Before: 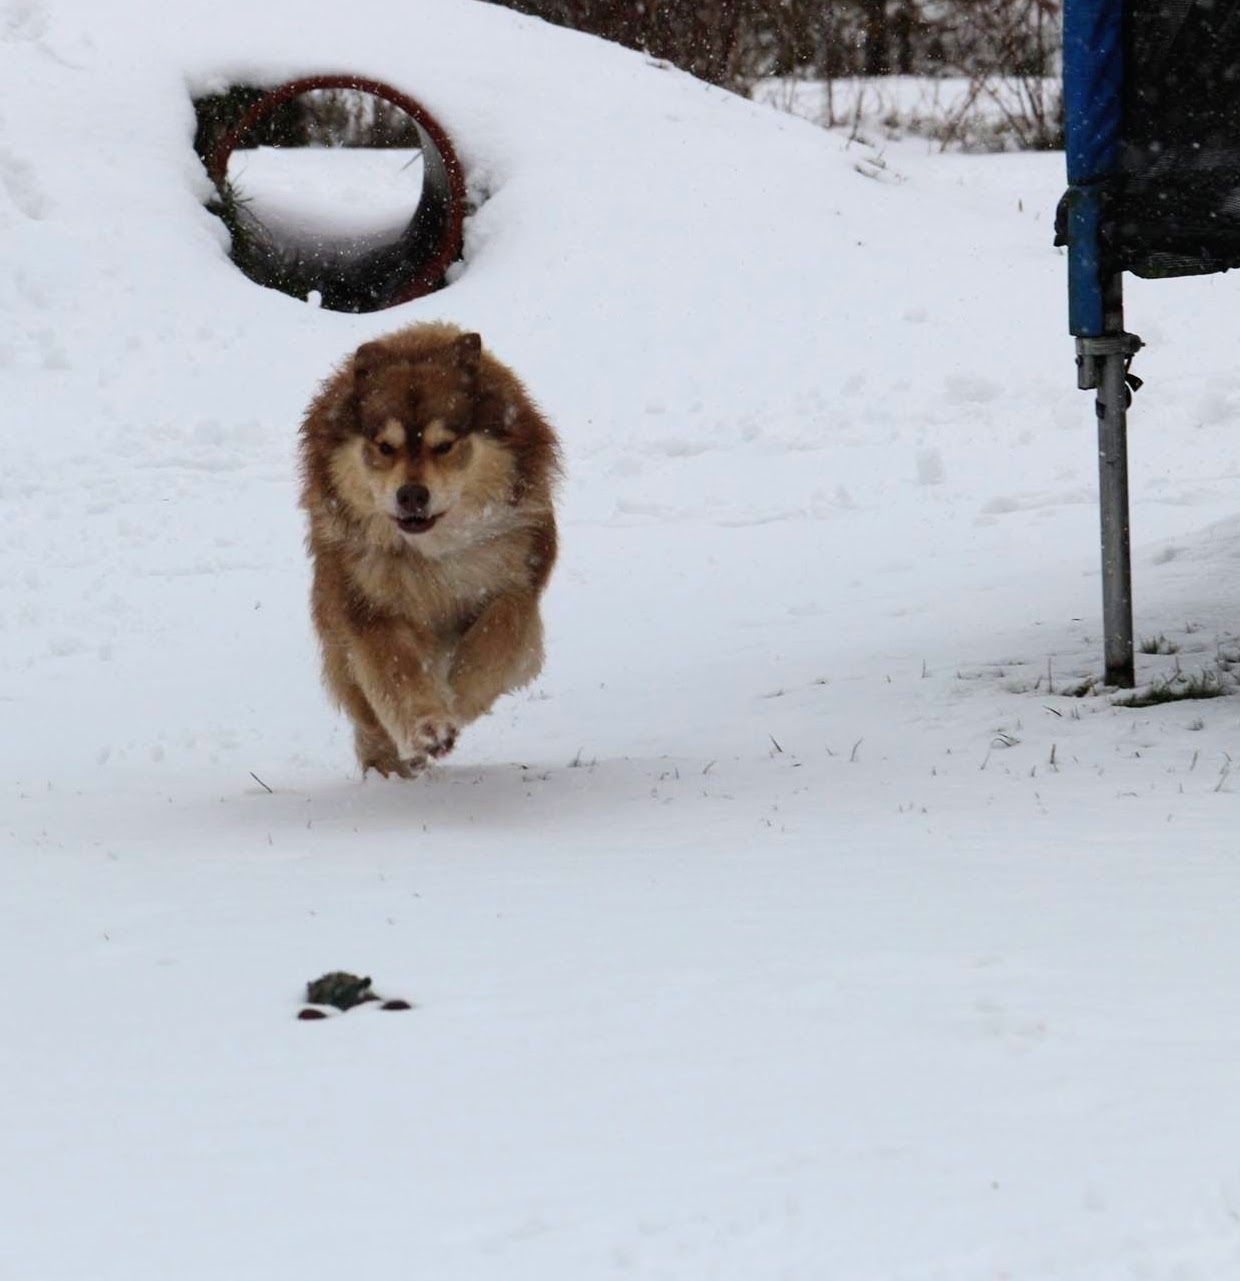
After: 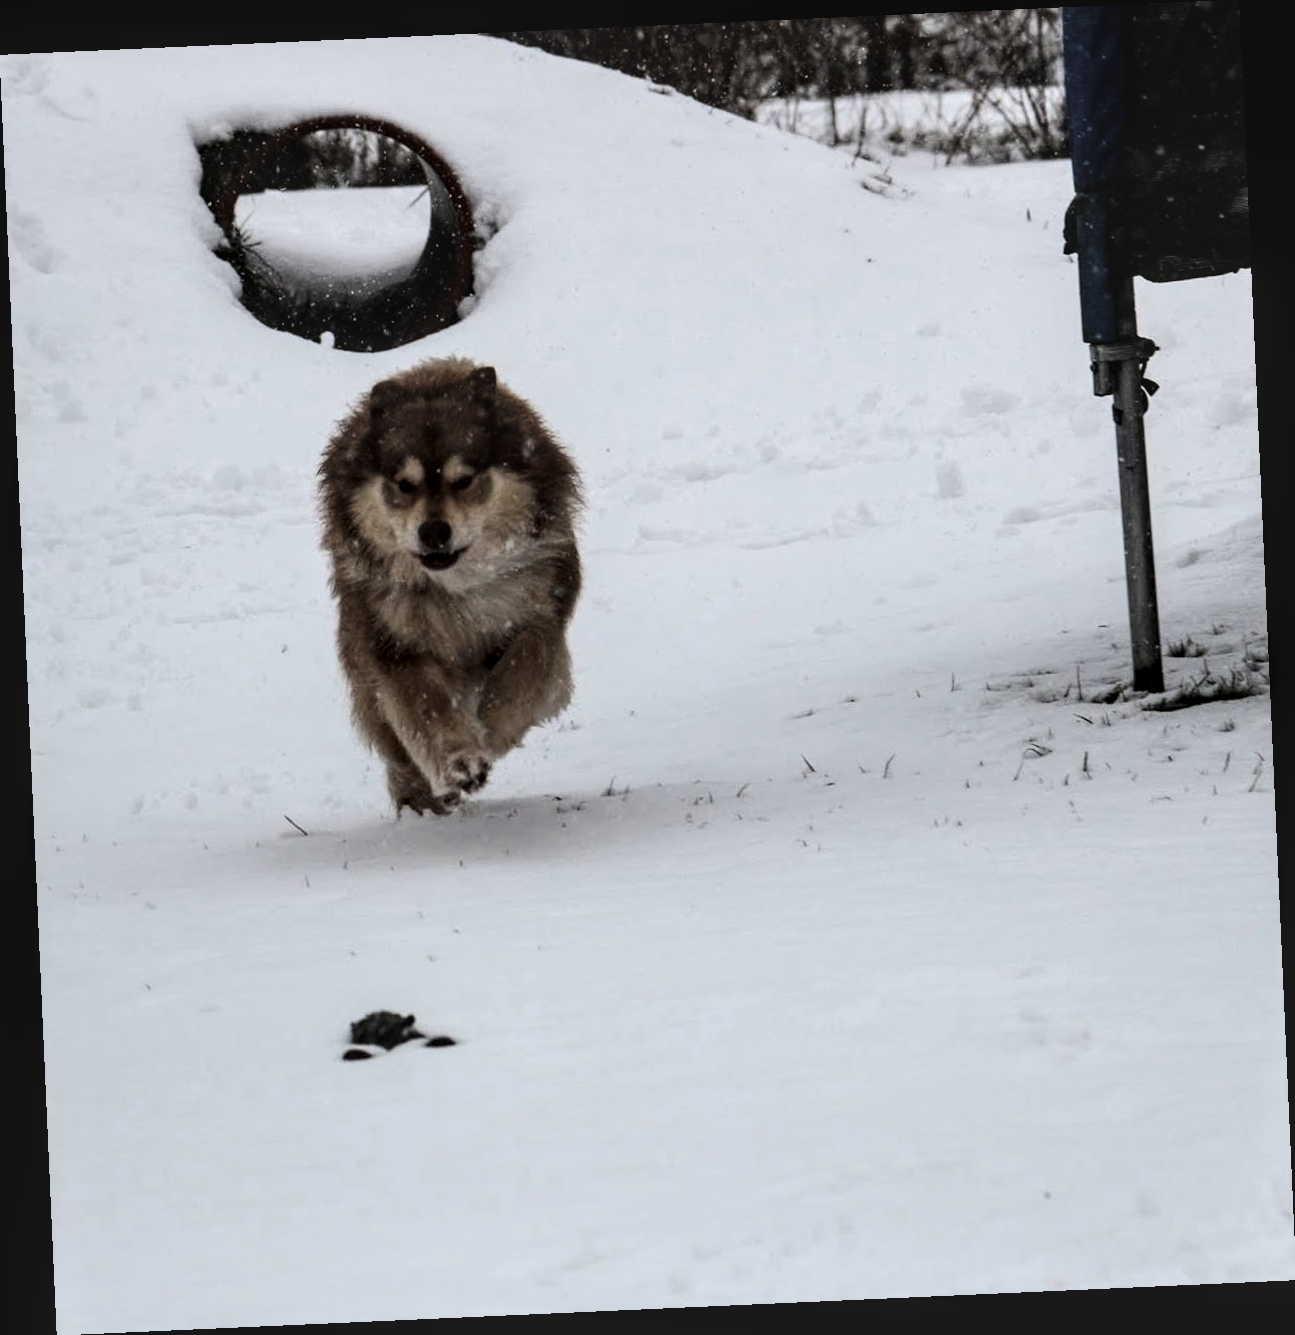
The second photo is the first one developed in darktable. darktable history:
rotate and perspective: rotation -2.56°, automatic cropping off
contrast brightness saturation: contrast 0.1, saturation -0.3
local contrast: on, module defaults
exposure: exposure 0.217 EV, compensate highlight preservation false
tone curve: curves: ch0 [(0, 0) (0.153, 0.06) (1, 1)], color space Lab, linked channels, preserve colors none
